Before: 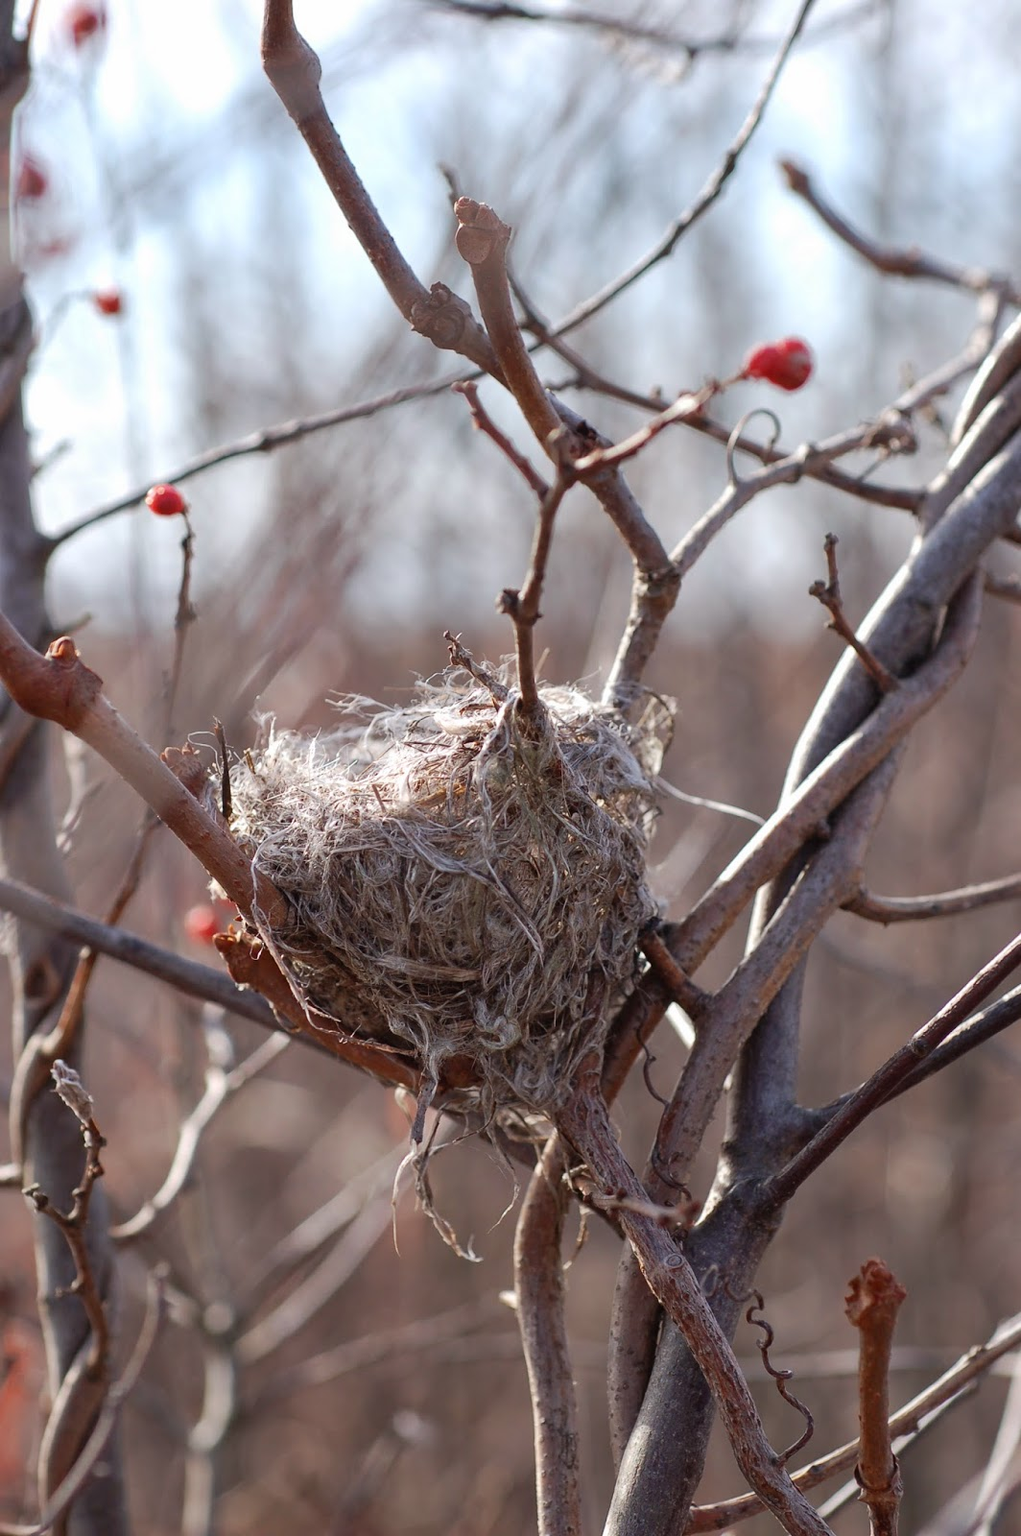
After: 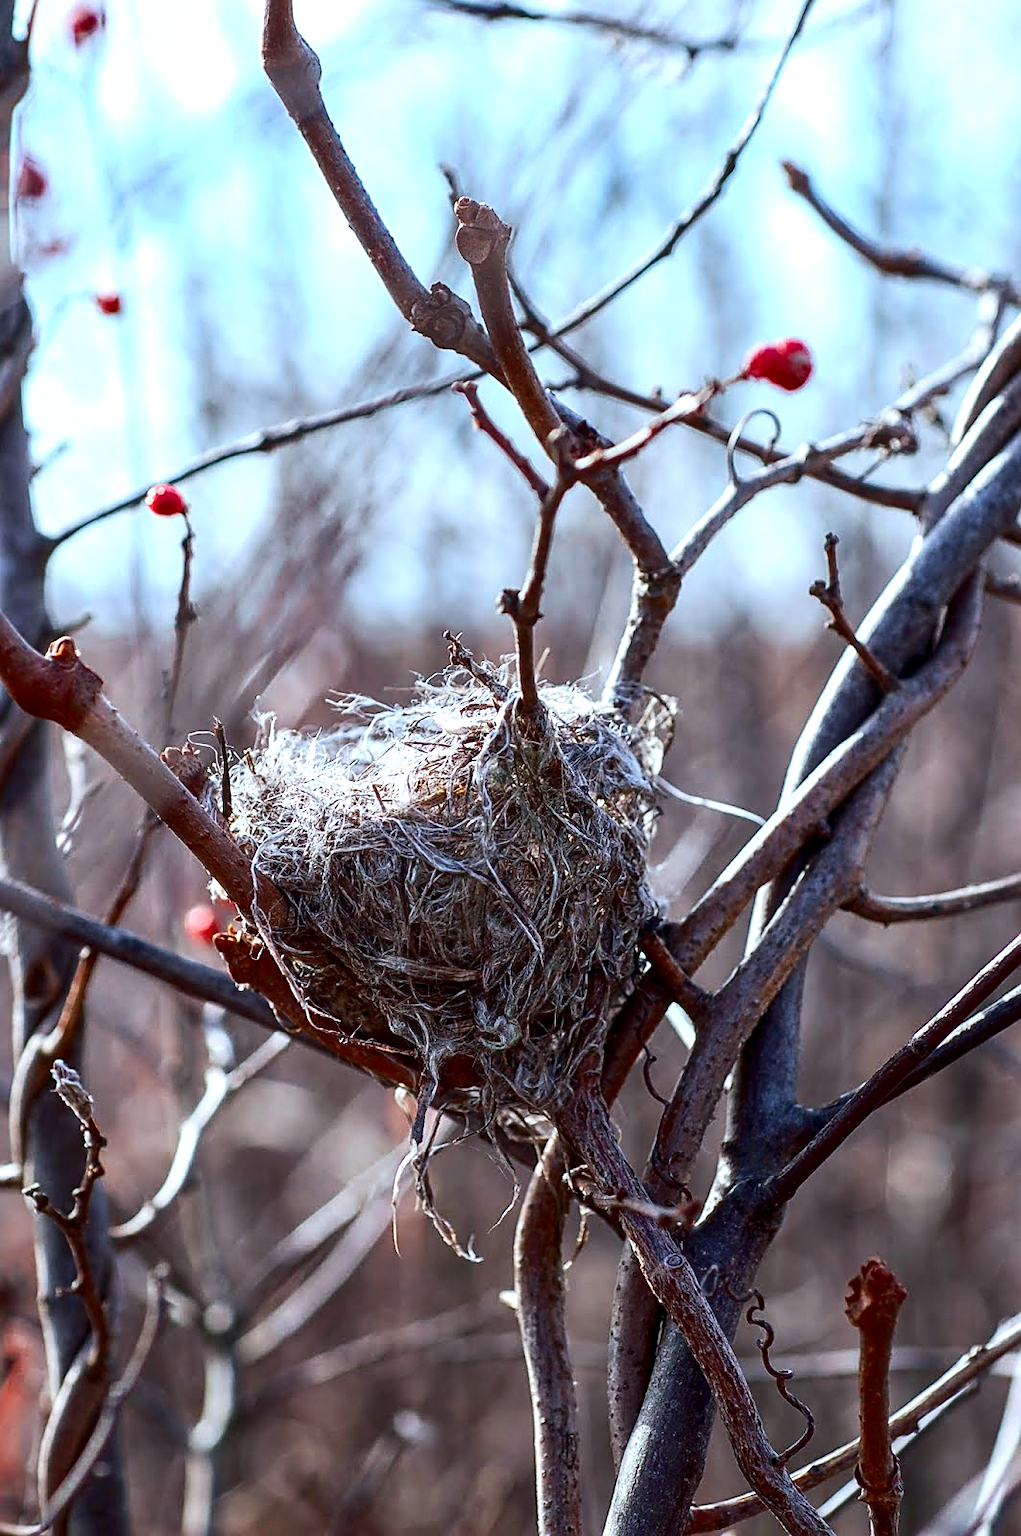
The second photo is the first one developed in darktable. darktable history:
exposure: black level correction 0.001, exposure 0.5 EV, compensate exposure bias true, compensate highlight preservation false
color calibration: illuminant F (fluorescent), F source F9 (Cool White Deluxe 4150 K) – high CRI, x 0.374, y 0.373, temperature 4158.34 K
local contrast: on, module defaults
contrast brightness saturation: contrast 0.22, brightness -0.19, saturation 0.24
sharpen: on, module defaults
